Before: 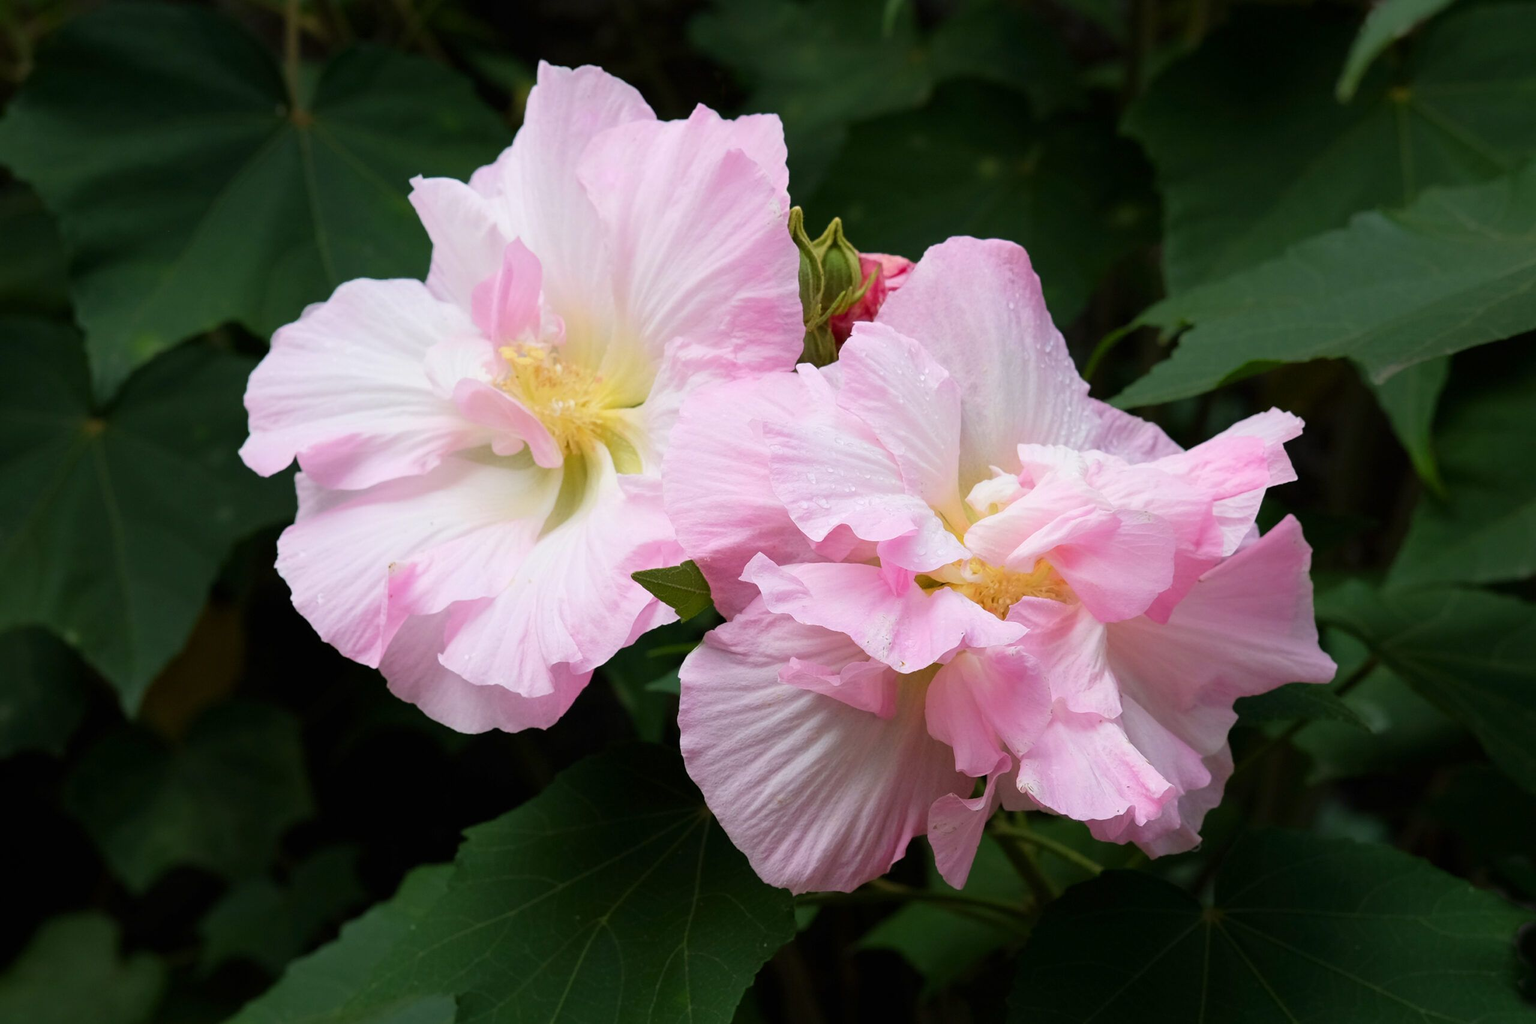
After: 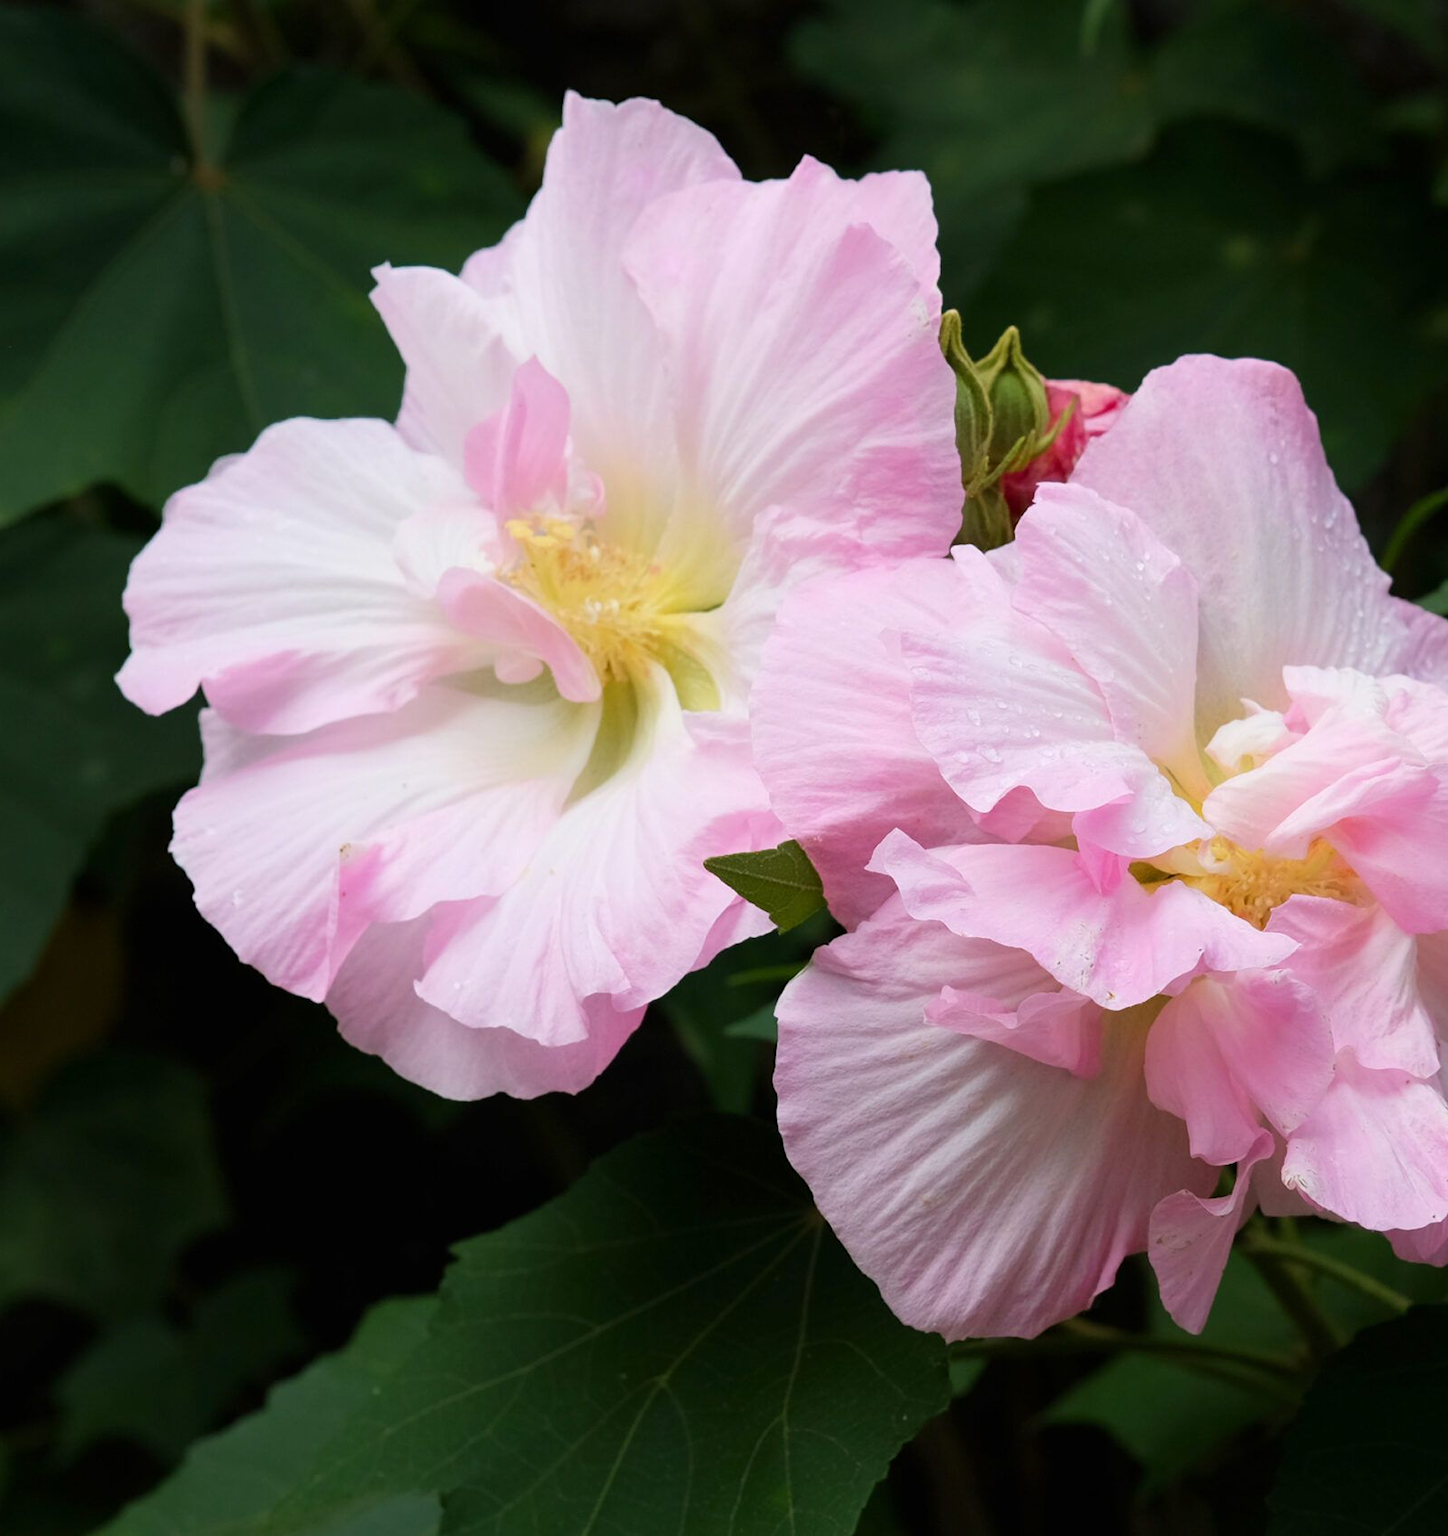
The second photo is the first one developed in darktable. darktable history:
crop: left 10.578%, right 26.519%
